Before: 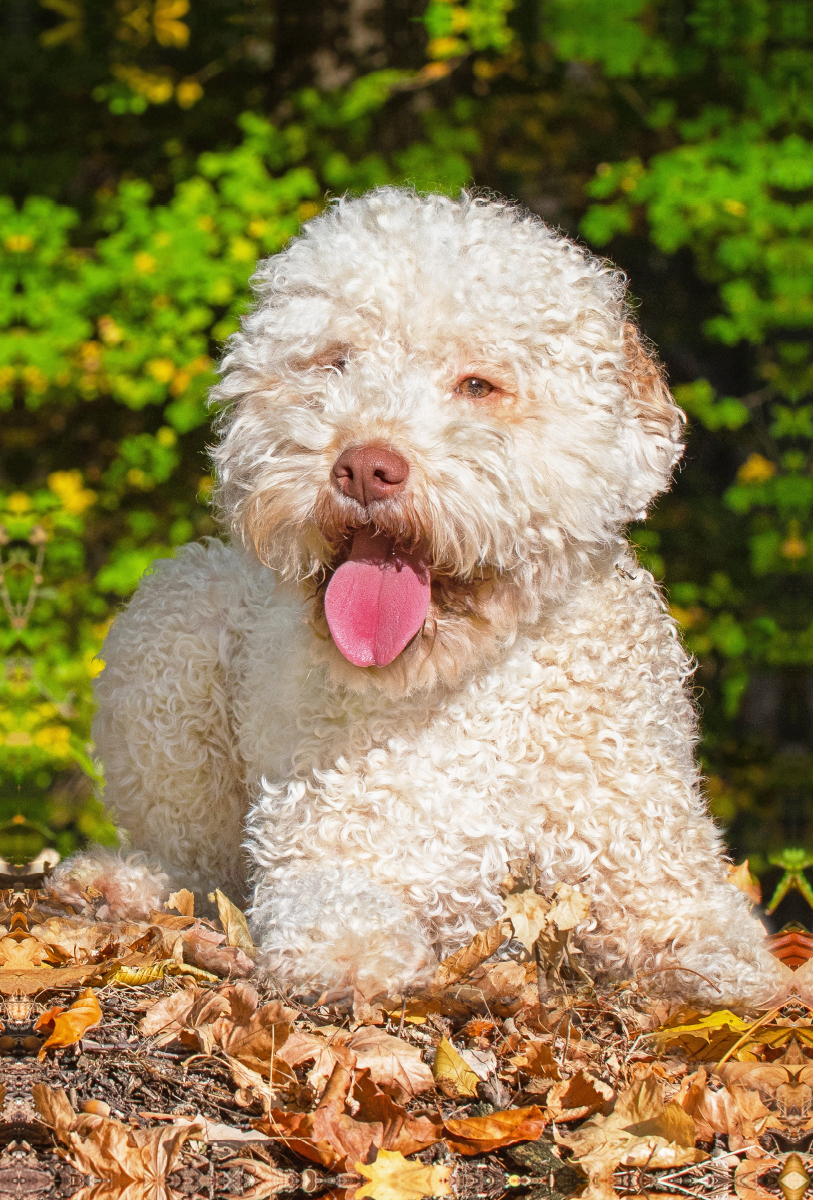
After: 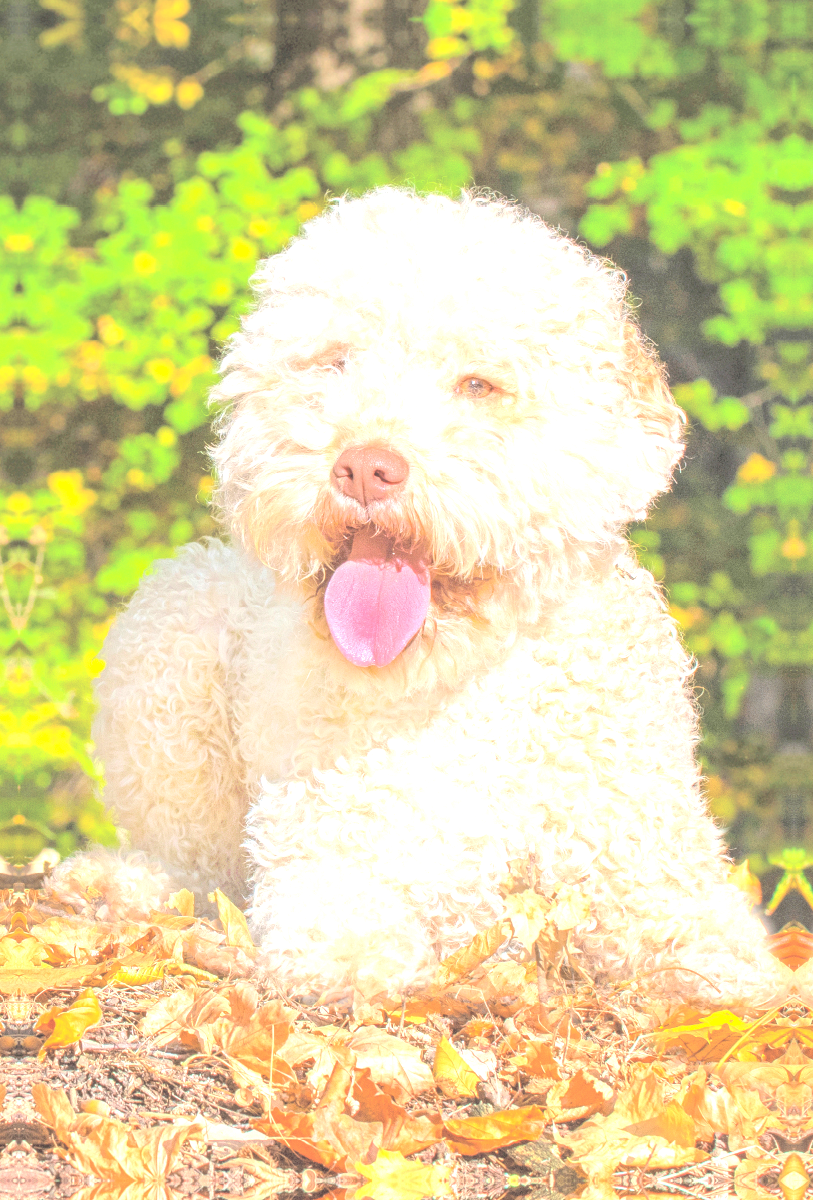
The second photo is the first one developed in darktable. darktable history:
exposure: exposure 1 EV, compensate highlight preservation false
contrast brightness saturation: brightness 0.999
local contrast: on, module defaults
